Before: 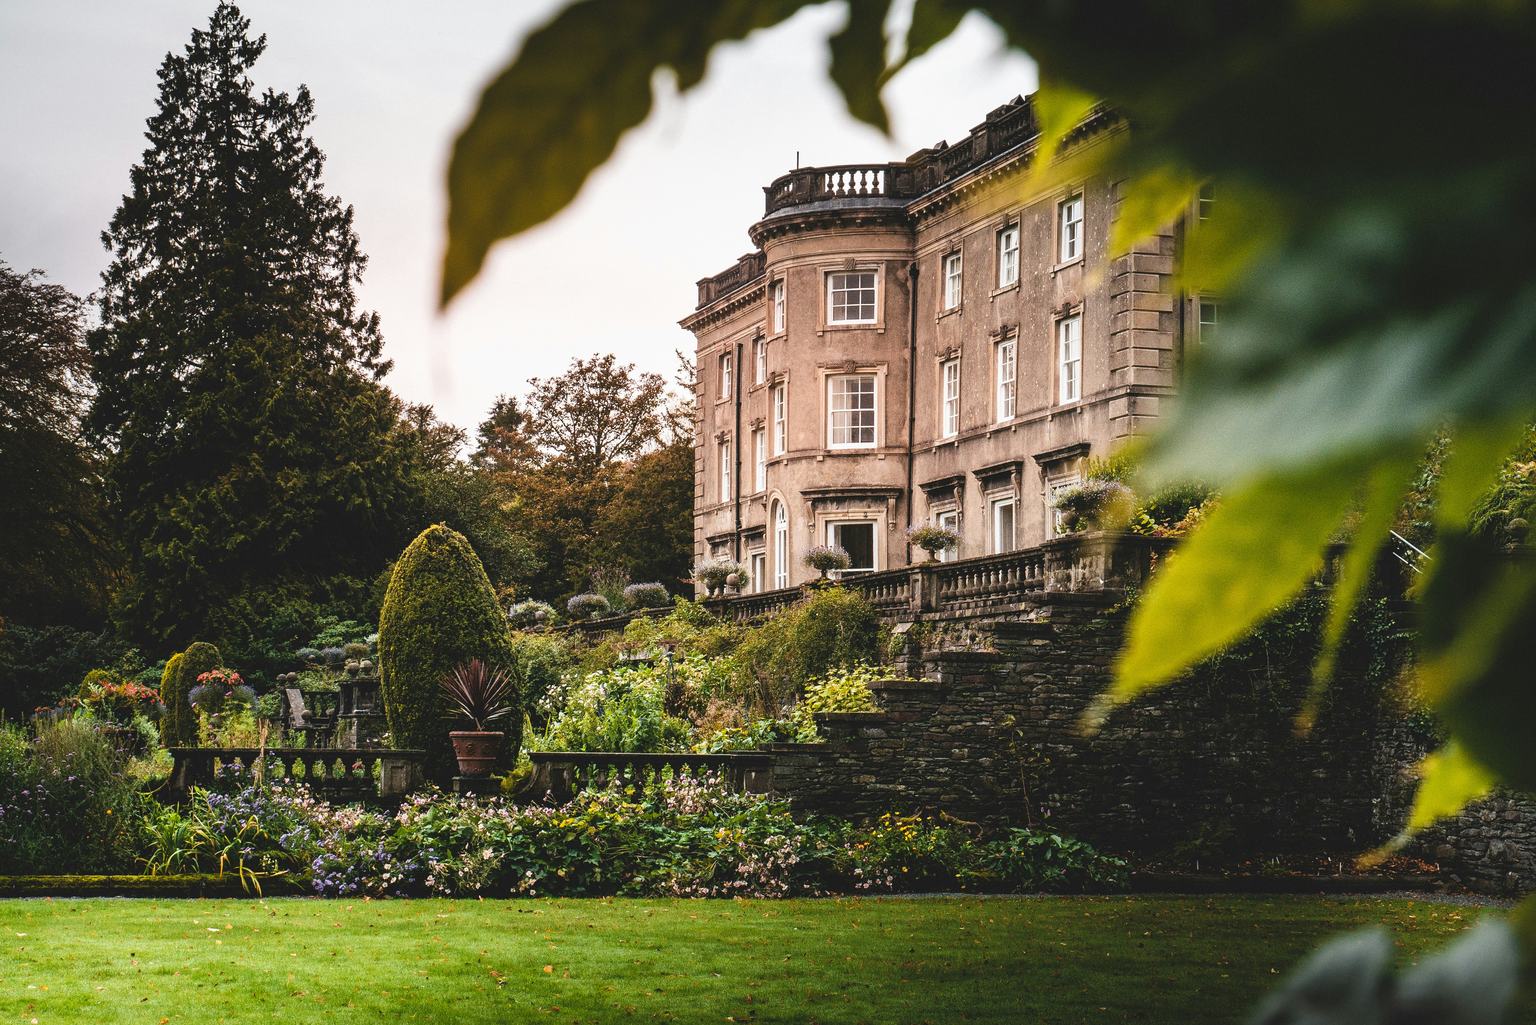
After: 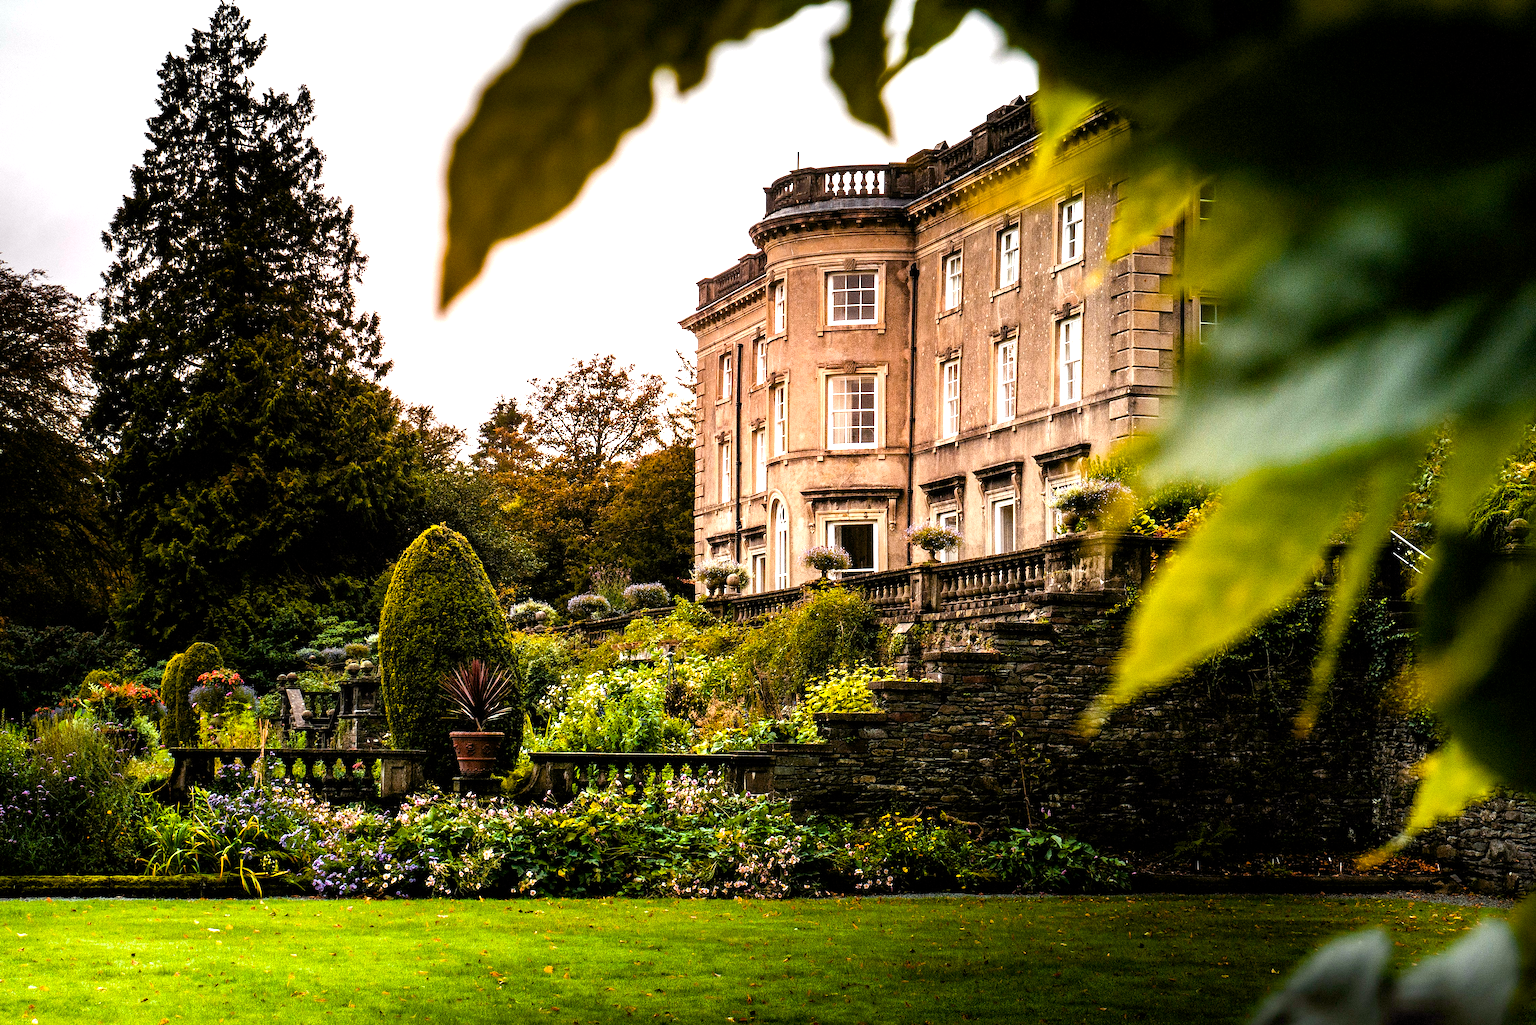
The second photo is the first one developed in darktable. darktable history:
color balance rgb: power › luminance -3.62%, power › chroma 0.588%, power › hue 39.86°, global offset › luminance -1.443%, perceptual saturation grading › global saturation 42.561%, perceptual brilliance grading › global brilliance 18.385%
